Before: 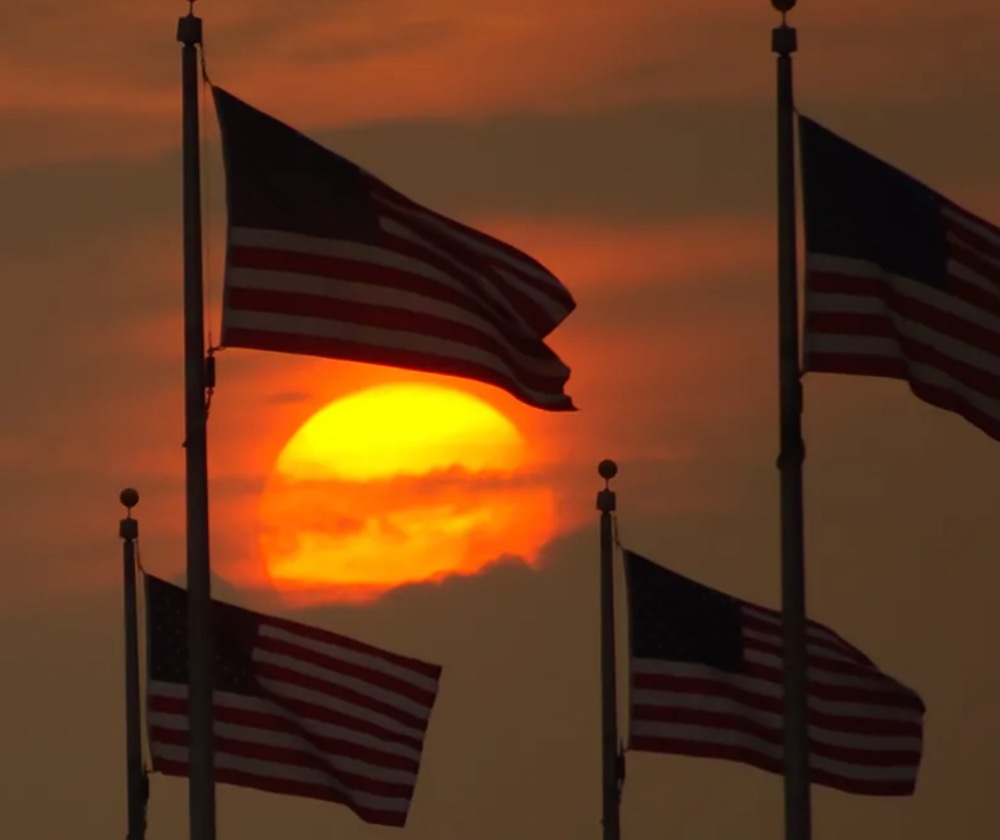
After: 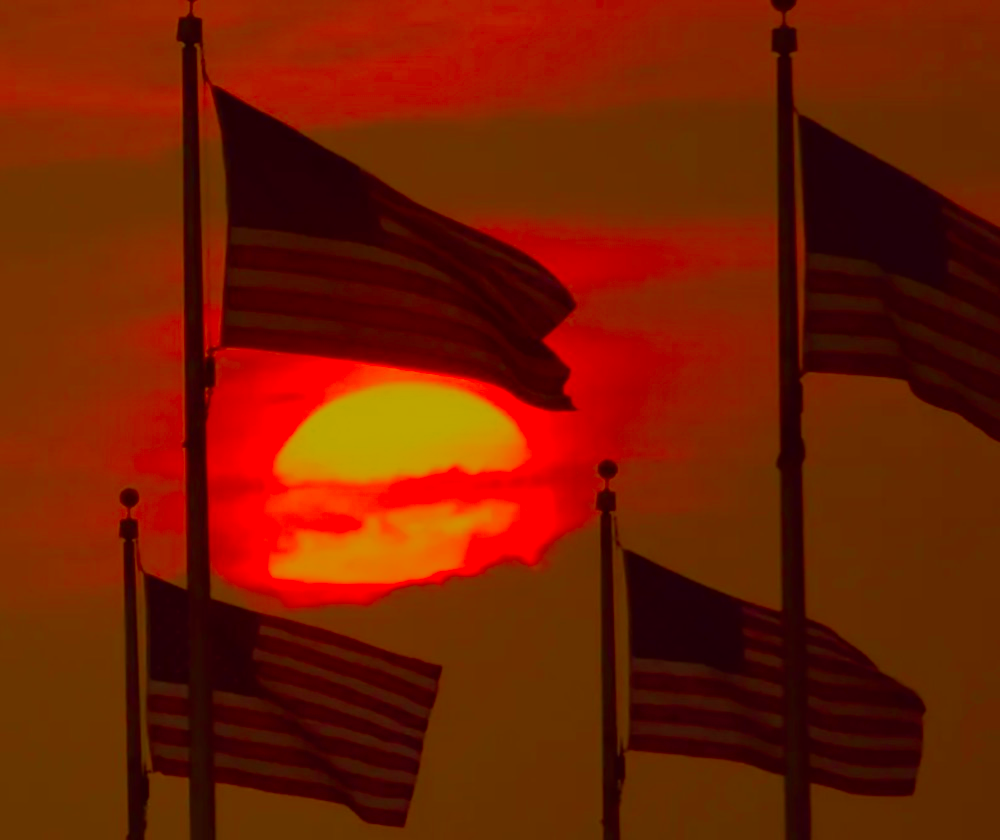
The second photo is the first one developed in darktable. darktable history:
color zones: curves: ch0 [(0, 0.48) (0.209, 0.398) (0.305, 0.332) (0.429, 0.493) (0.571, 0.5) (0.714, 0.5) (0.857, 0.5) (1, 0.48)]; ch1 [(0, 0.736) (0.143, 0.625) (0.225, 0.371) (0.429, 0.256) (0.571, 0.241) (0.714, 0.213) (0.857, 0.48) (1, 0.736)]; ch2 [(0, 0.448) (0.143, 0.498) (0.286, 0.5) (0.429, 0.5) (0.571, 0.5) (0.714, 0.5) (0.857, 0.5) (1, 0.448)]
color correction: highlights a* -0.482, highlights b* 40, shadows a* 9.8, shadows b* -0.161
base curve: exposure shift 0, preserve colors none
white balance: red 1.138, green 0.996, blue 0.812
